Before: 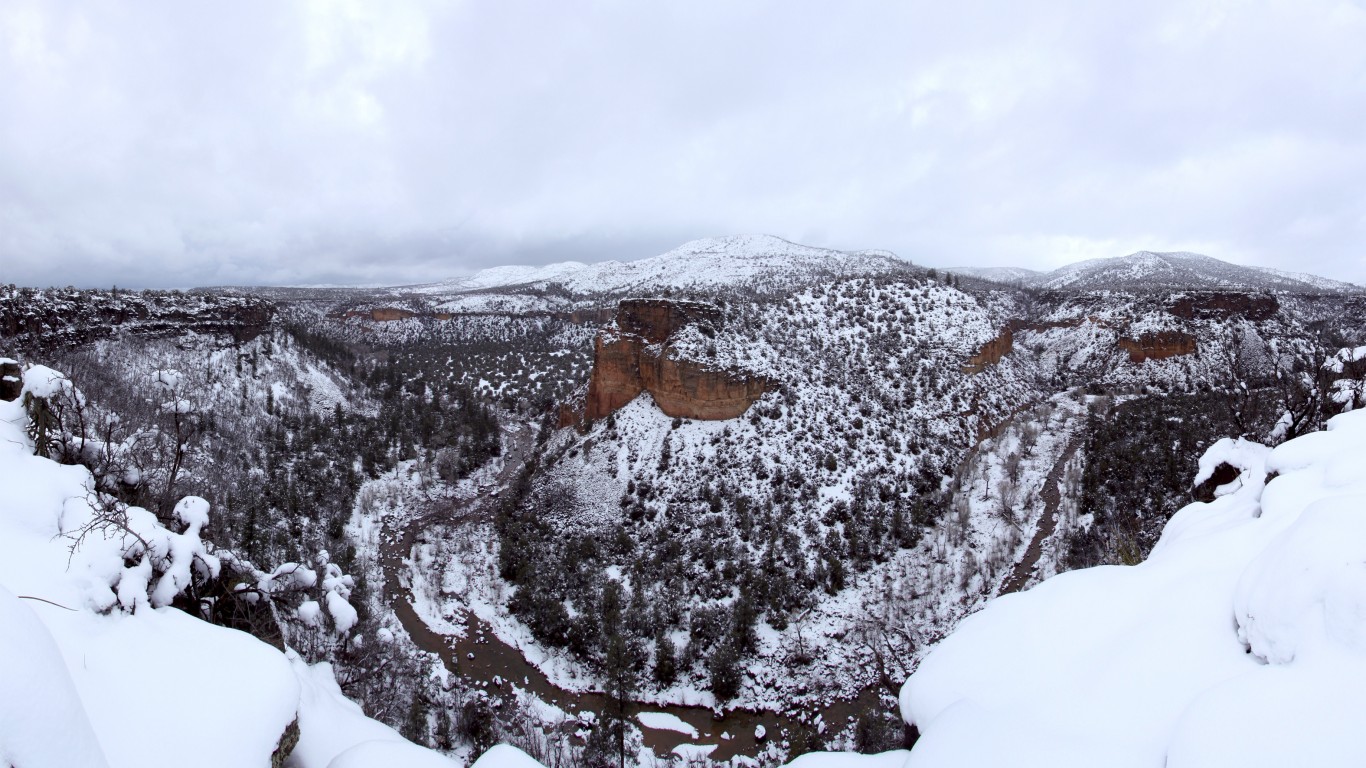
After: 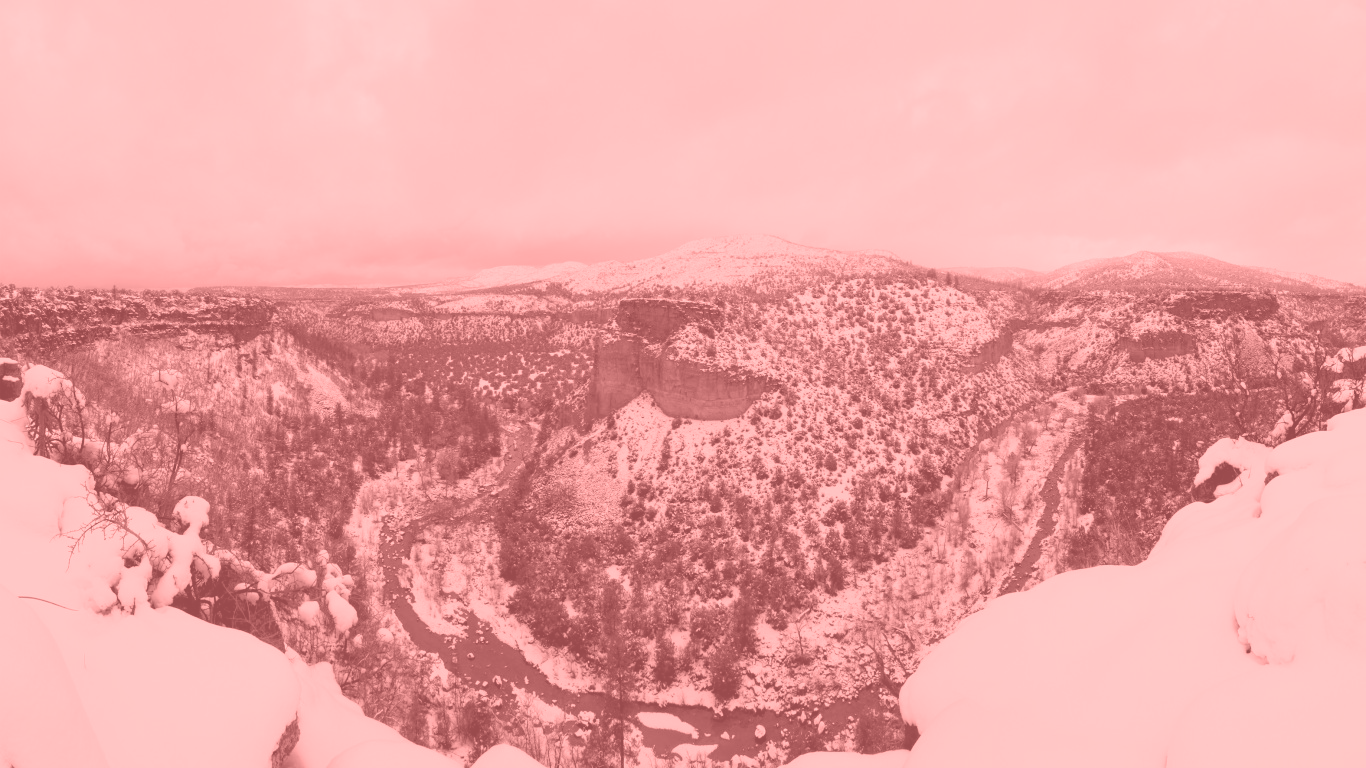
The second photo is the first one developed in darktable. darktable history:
colorize: saturation 51%, source mix 50.67%, lightness 50.67%
color correction: highlights a* 0.162, highlights b* 29.53, shadows a* -0.162, shadows b* 21.09
